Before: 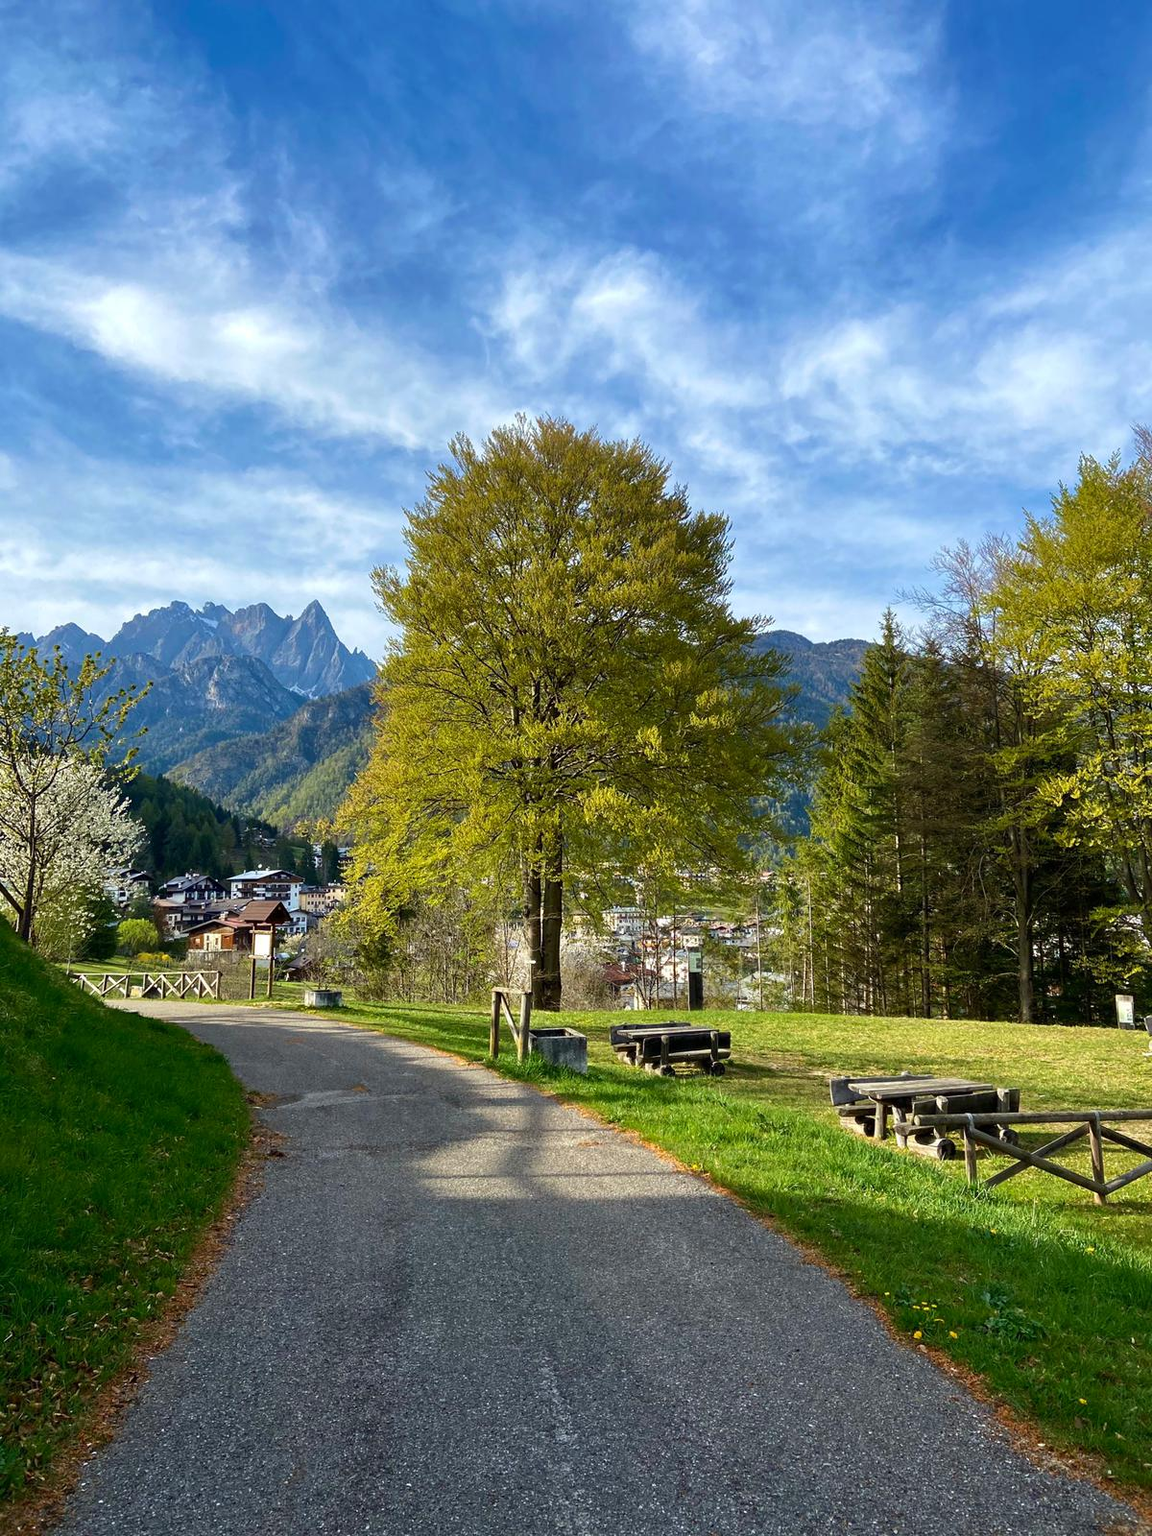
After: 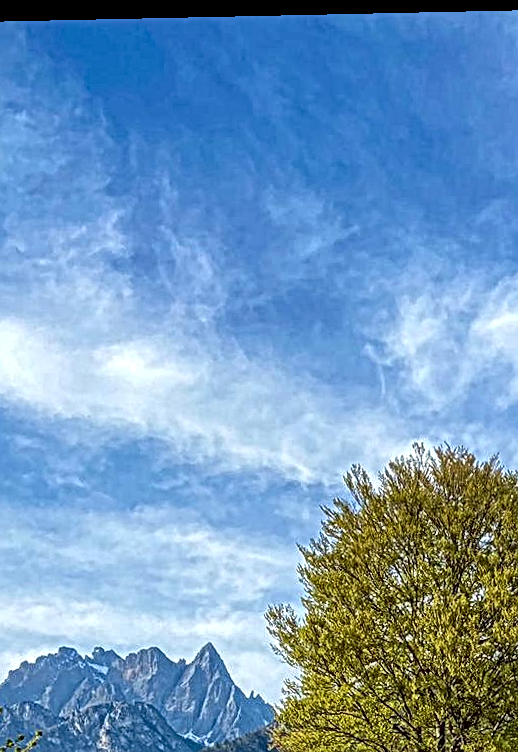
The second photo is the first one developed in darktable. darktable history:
rotate and perspective: rotation -1.24°, automatic cropping off
crop and rotate: left 10.817%, top 0.062%, right 47.194%, bottom 53.626%
local contrast: mode bilateral grid, contrast 20, coarseness 3, detail 300%, midtone range 0.2
